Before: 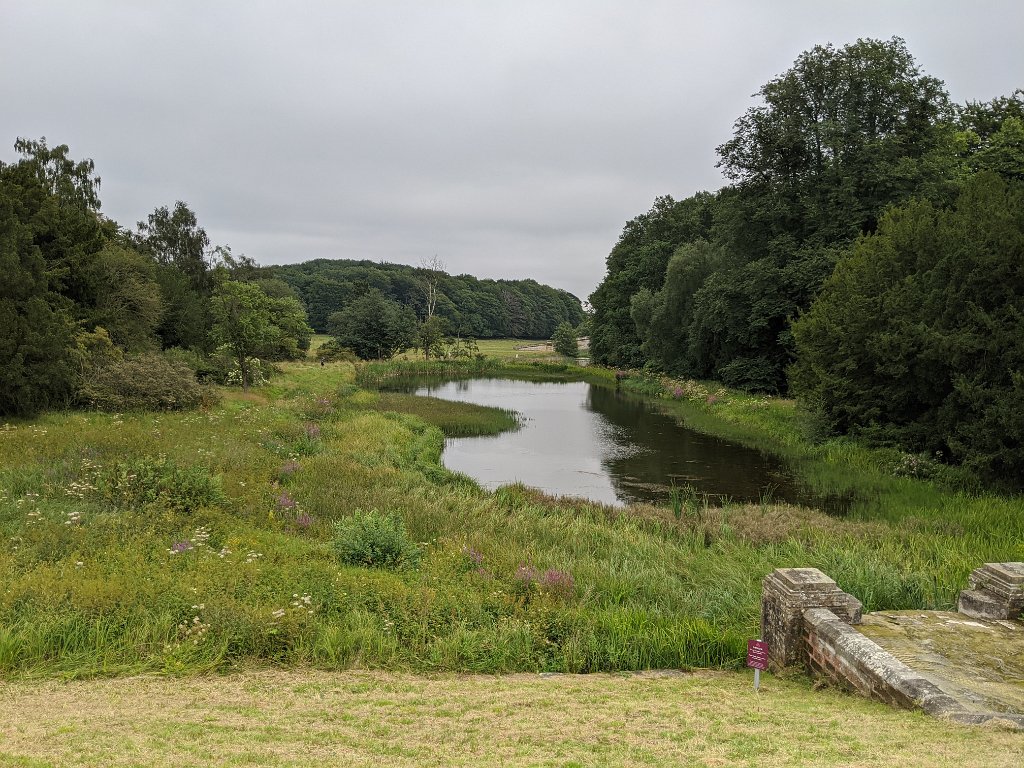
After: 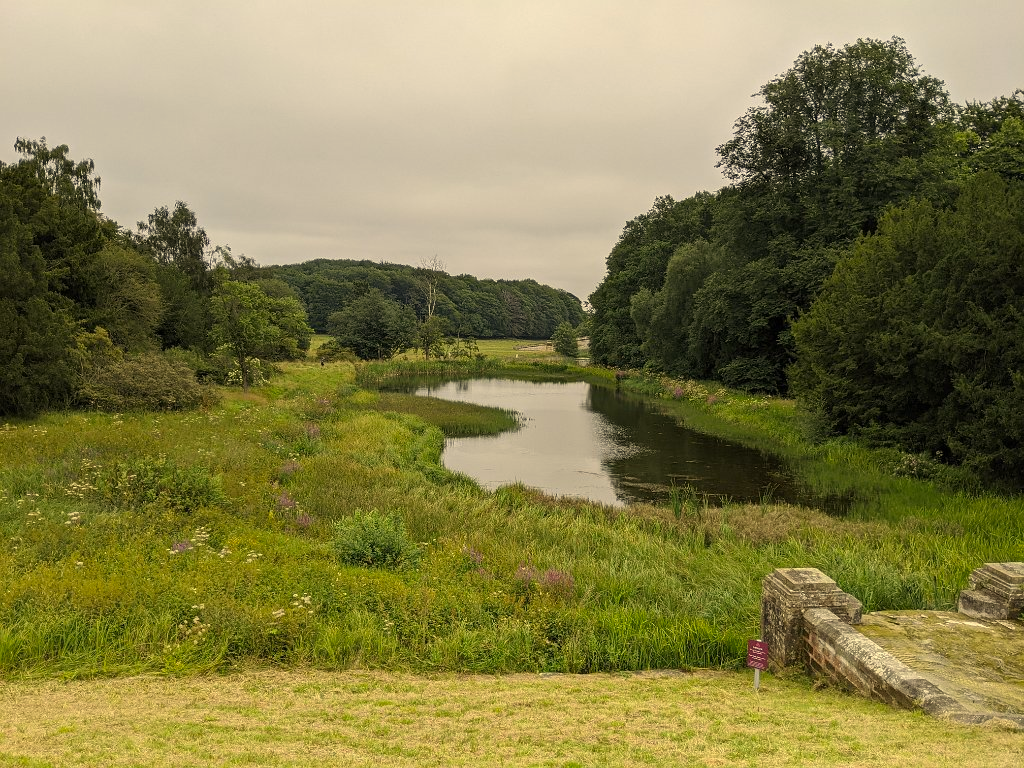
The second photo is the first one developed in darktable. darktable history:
color correction: highlights a* 2.48, highlights b* 22.57
